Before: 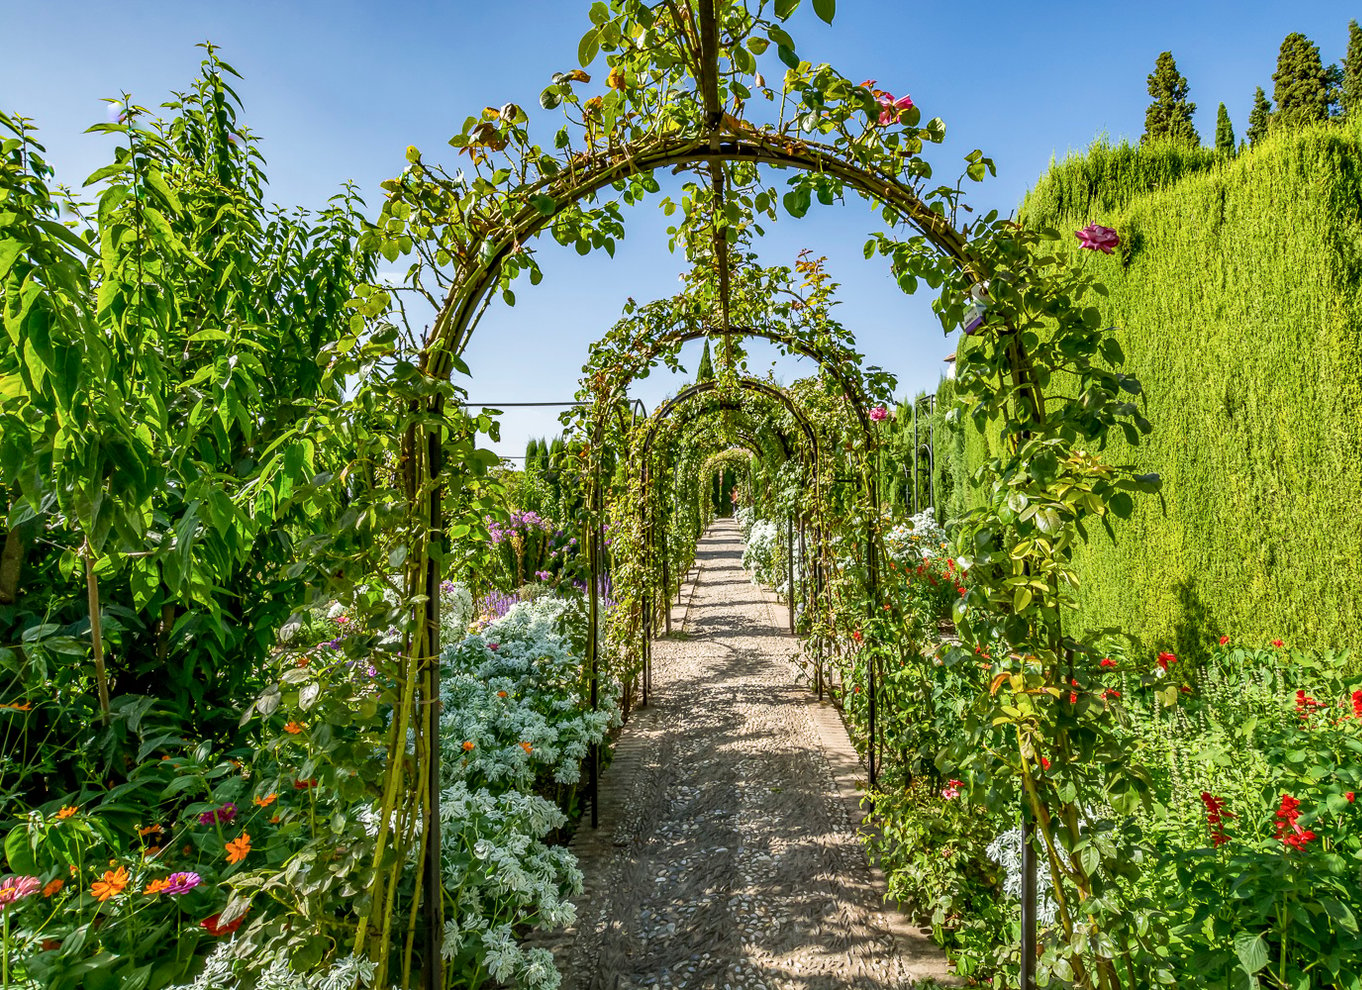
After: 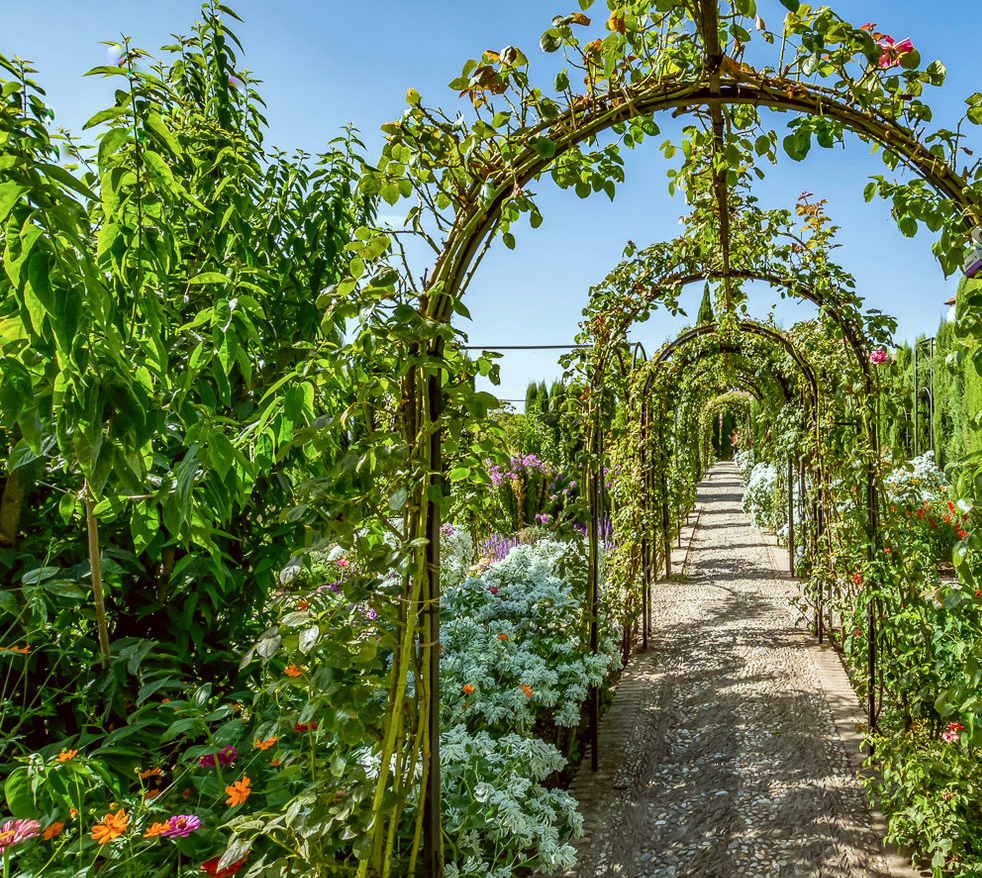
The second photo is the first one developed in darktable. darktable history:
color correction: highlights a* -4.91, highlights b* -3.36, shadows a* 3.83, shadows b* 4.46
crop: top 5.786%, right 27.886%, bottom 5.51%
